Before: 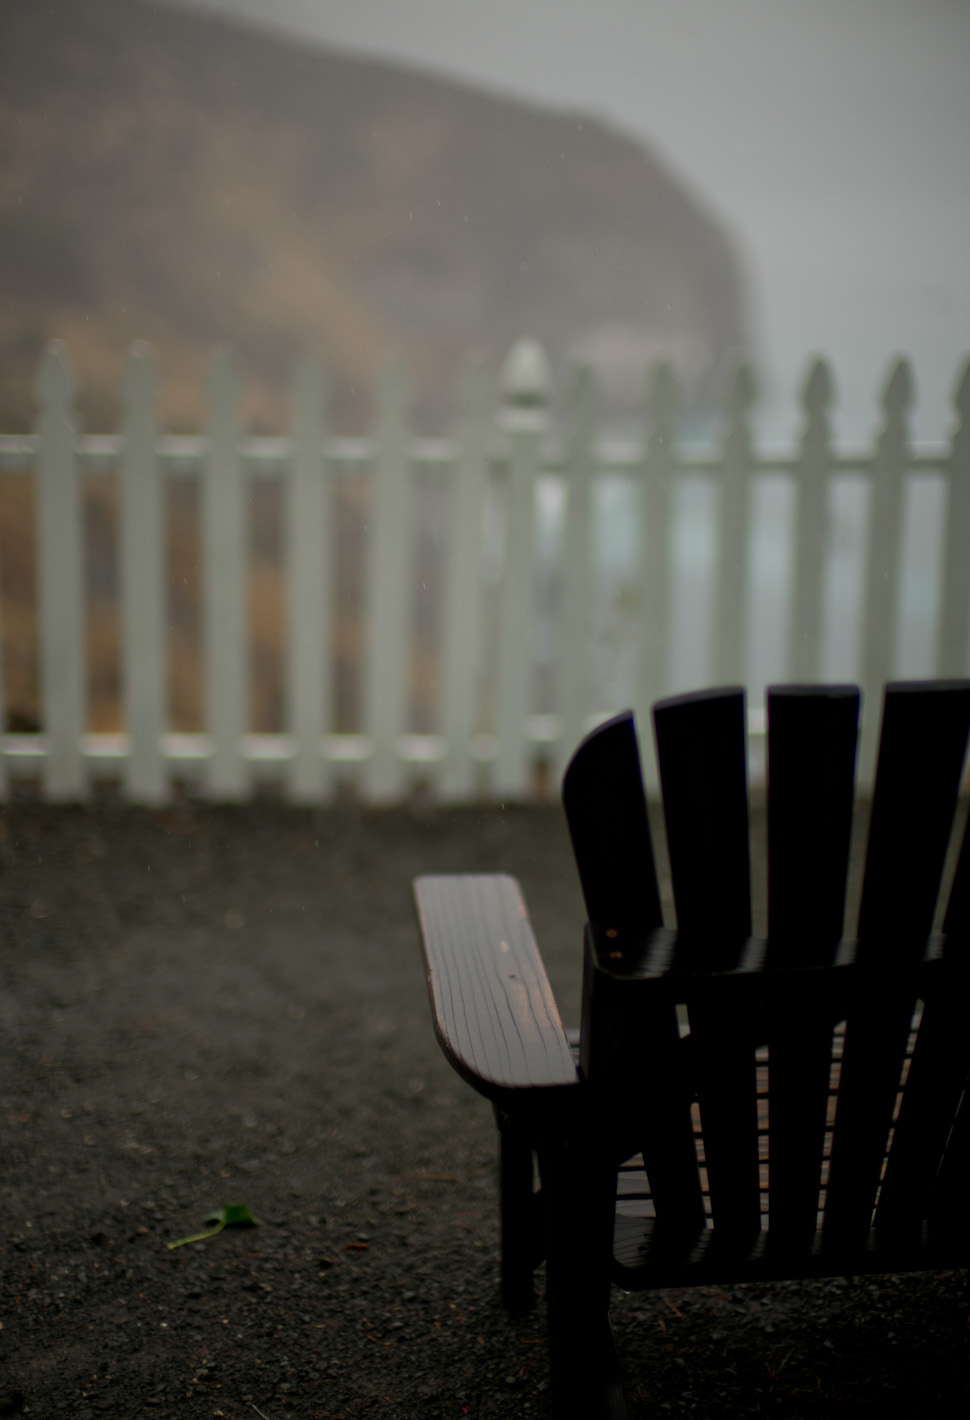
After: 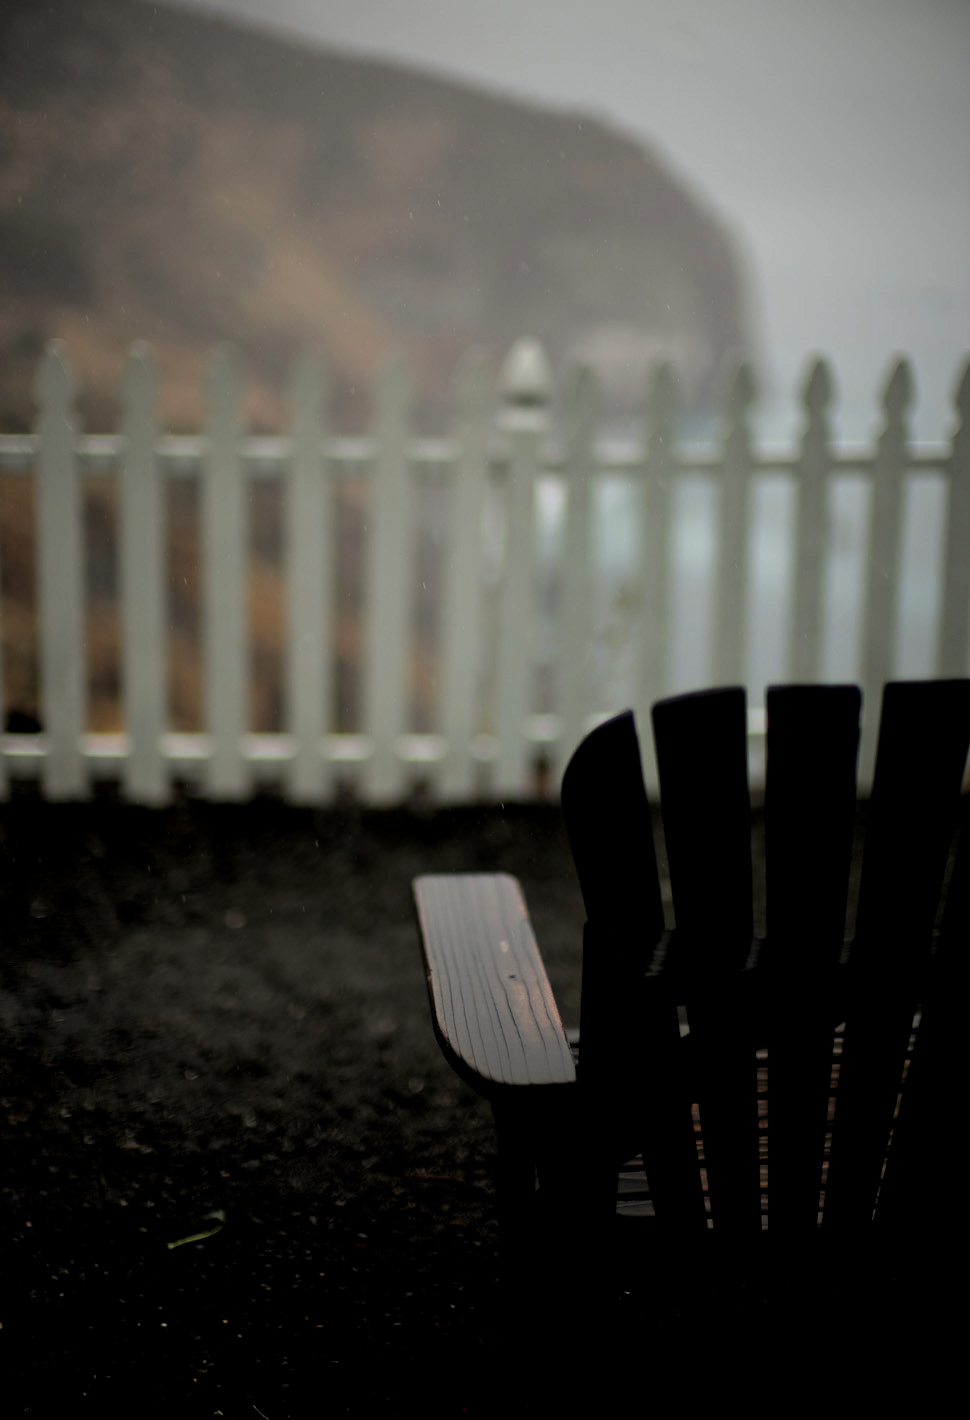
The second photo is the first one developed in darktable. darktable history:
tone curve: curves: ch0 [(0.013, 0) (0.061, 0.059) (0.239, 0.256) (0.502, 0.501) (0.683, 0.676) (0.761, 0.773) (0.858, 0.858) (0.987, 0.945)]; ch1 [(0, 0) (0.172, 0.123) (0.304, 0.267) (0.414, 0.395) (0.472, 0.473) (0.502, 0.502) (0.521, 0.528) (0.583, 0.595) (0.654, 0.673) (0.728, 0.761) (1, 1)]; ch2 [(0, 0) (0.411, 0.424) (0.485, 0.476) (0.502, 0.501) (0.553, 0.557) (0.57, 0.576) (1, 1)], color space Lab, independent channels, preserve colors none
filmic rgb: black relative exposure -4 EV, white relative exposure 3 EV, hardness 3.02, contrast 1.5
